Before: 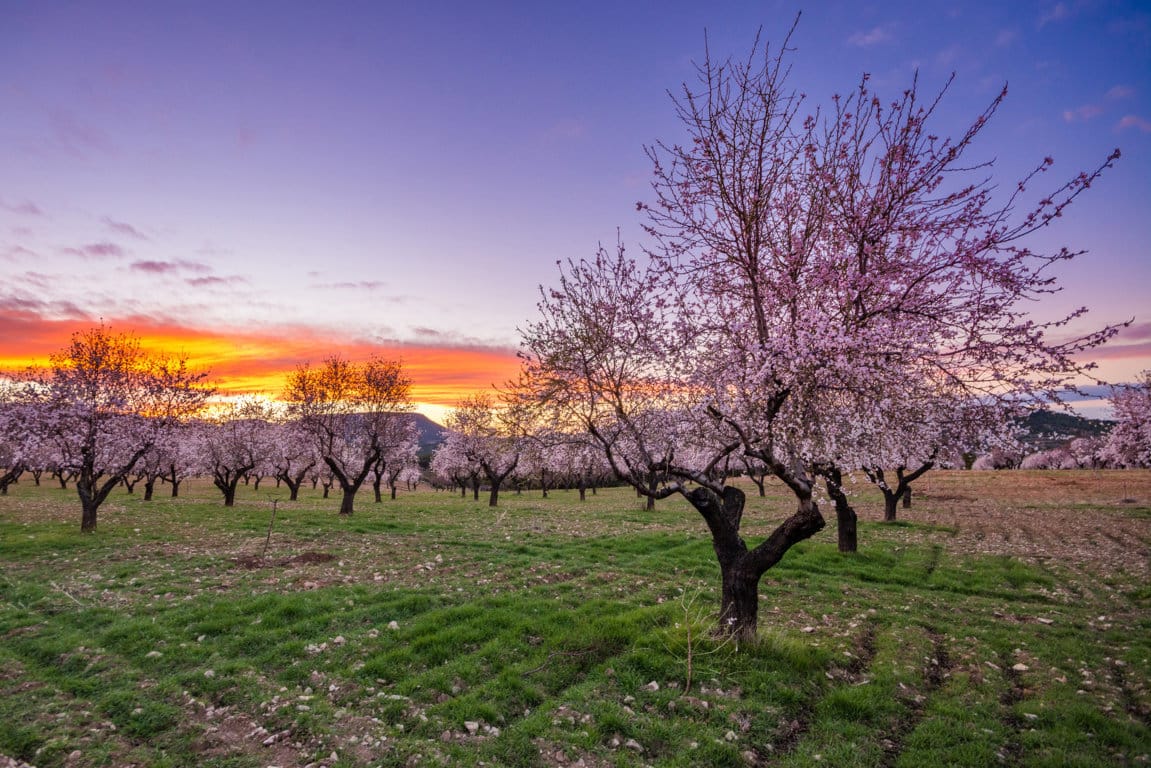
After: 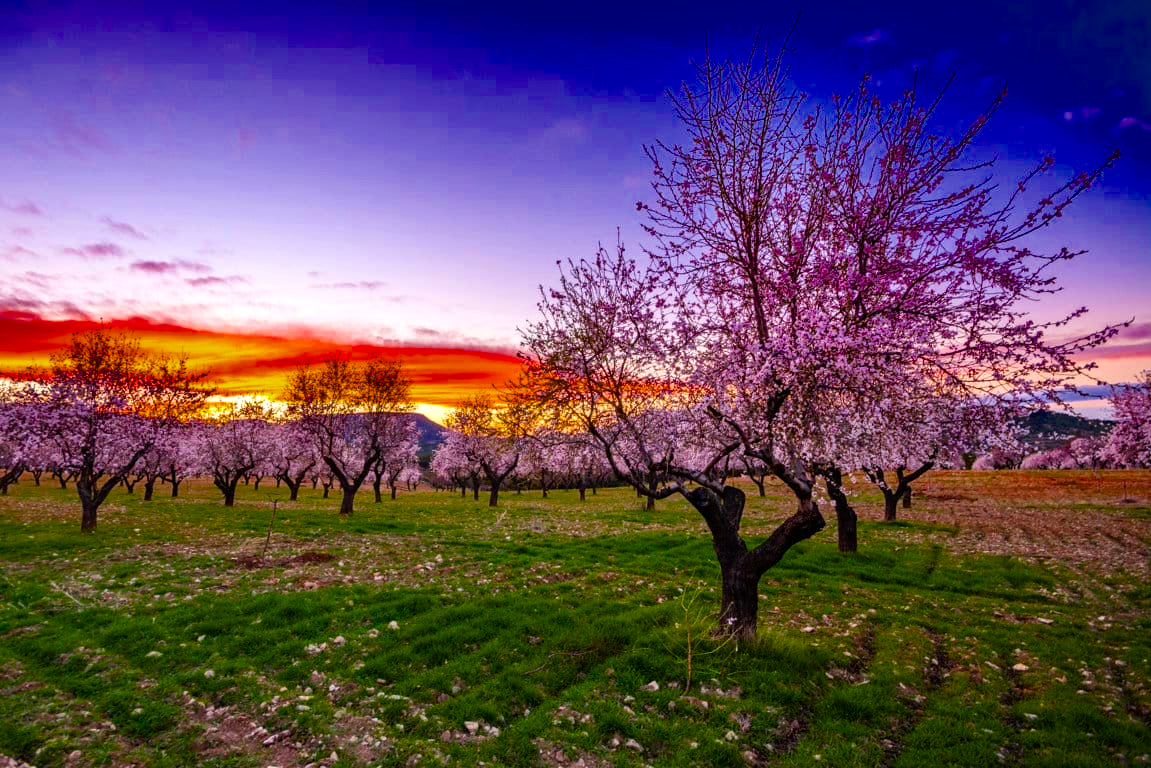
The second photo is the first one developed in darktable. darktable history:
contrast brightness saturation: contrast 0.038, saturation 0.153
color balance rgb: linear chroma grading › global chroma 8.789%, perceptual saturation grading › global saturation 40.513%, global vibrance 9.97%, contrast 15.304%, saturation formula JzAzBz (2021)
